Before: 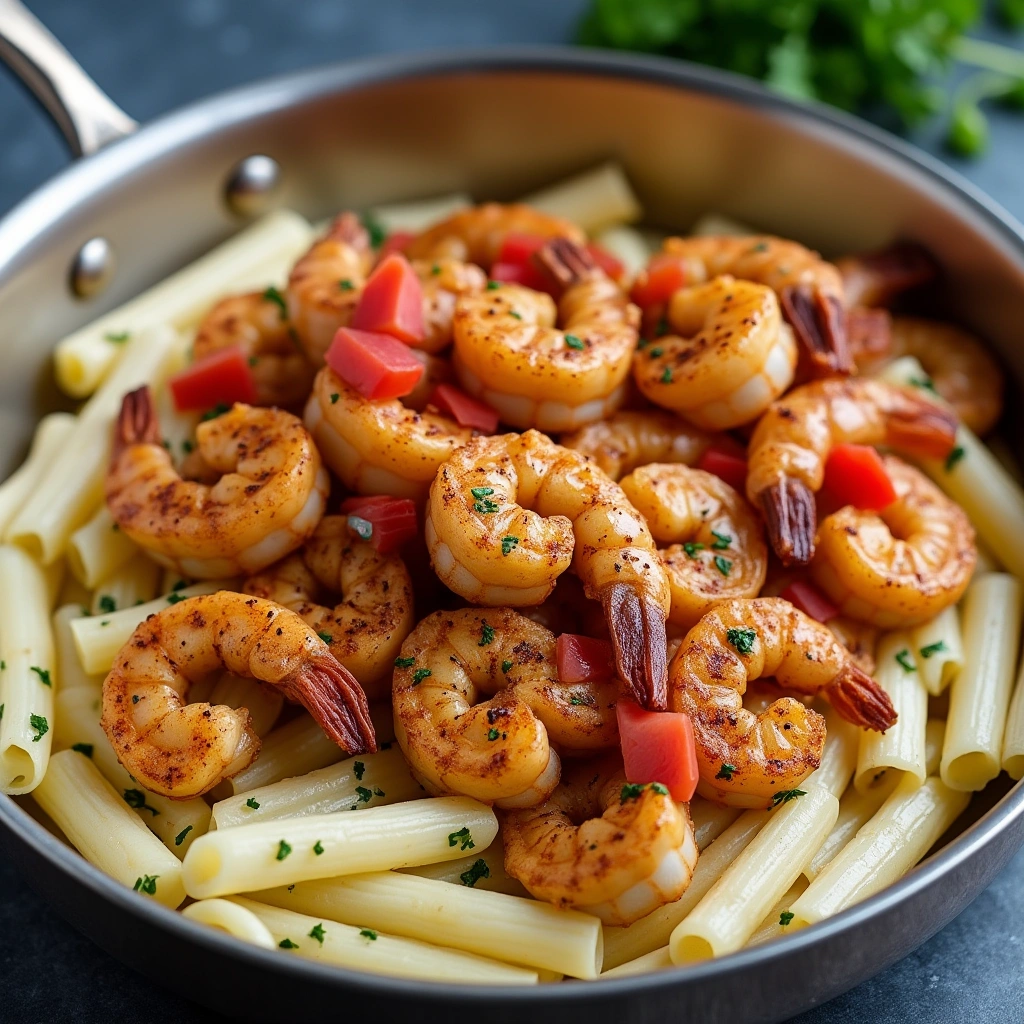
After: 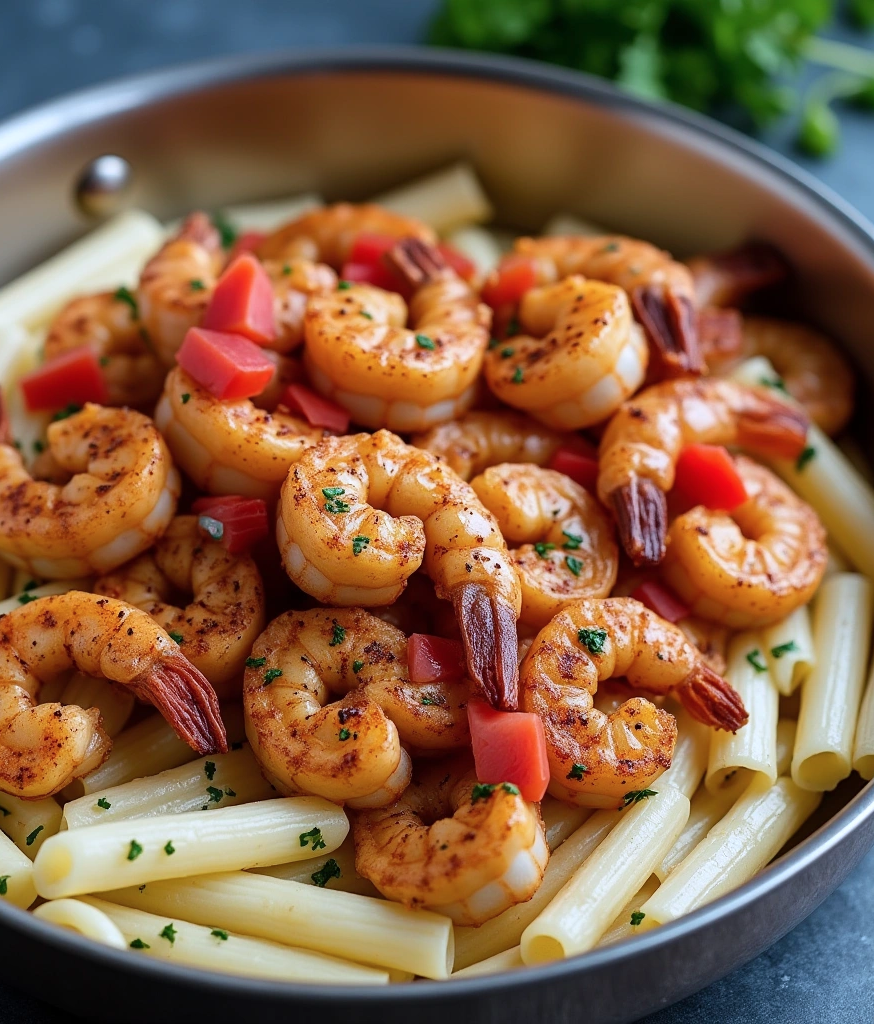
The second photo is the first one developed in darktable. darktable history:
color correction: highlights a* -0.772, highlights b* -8.92
crop and rotate: left 14.584%
